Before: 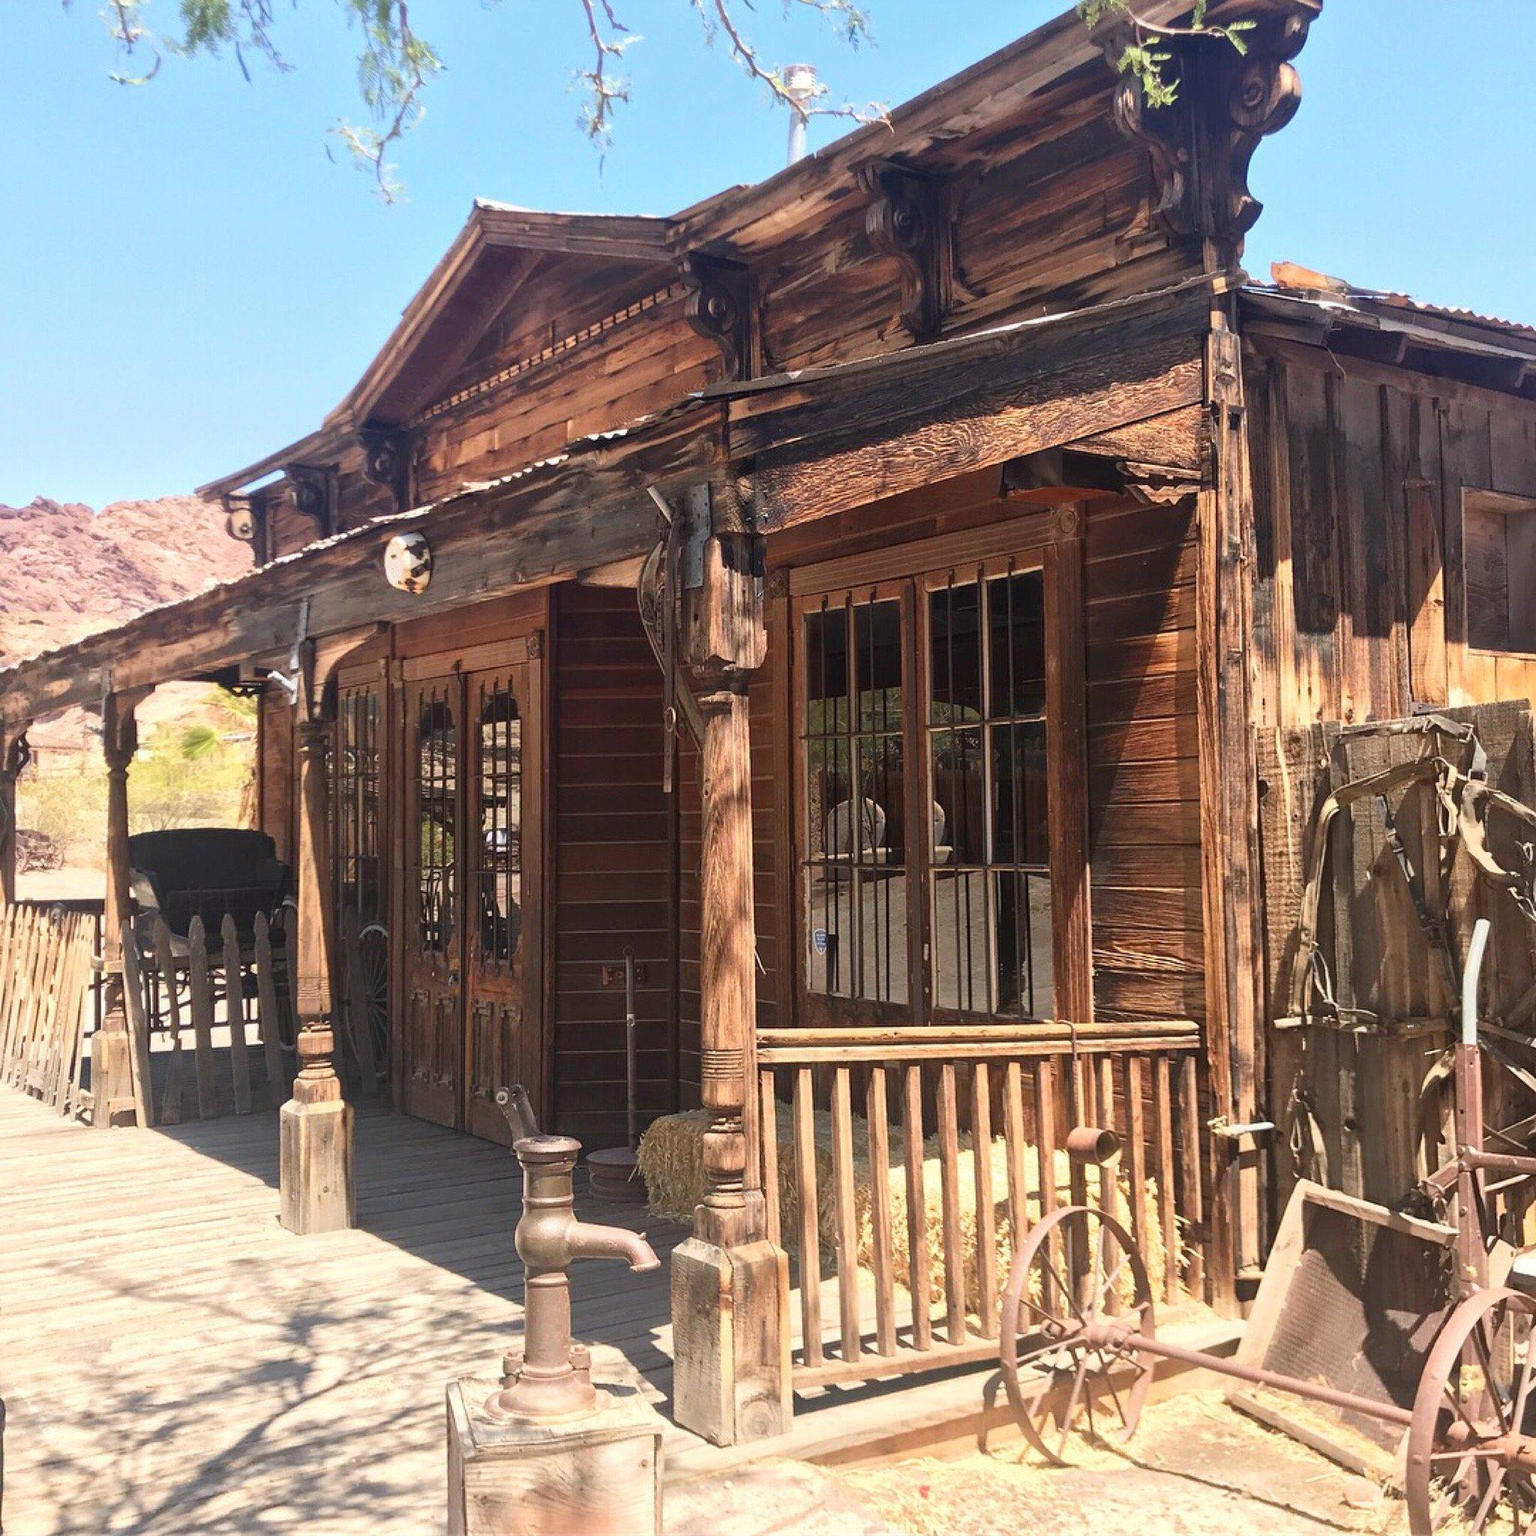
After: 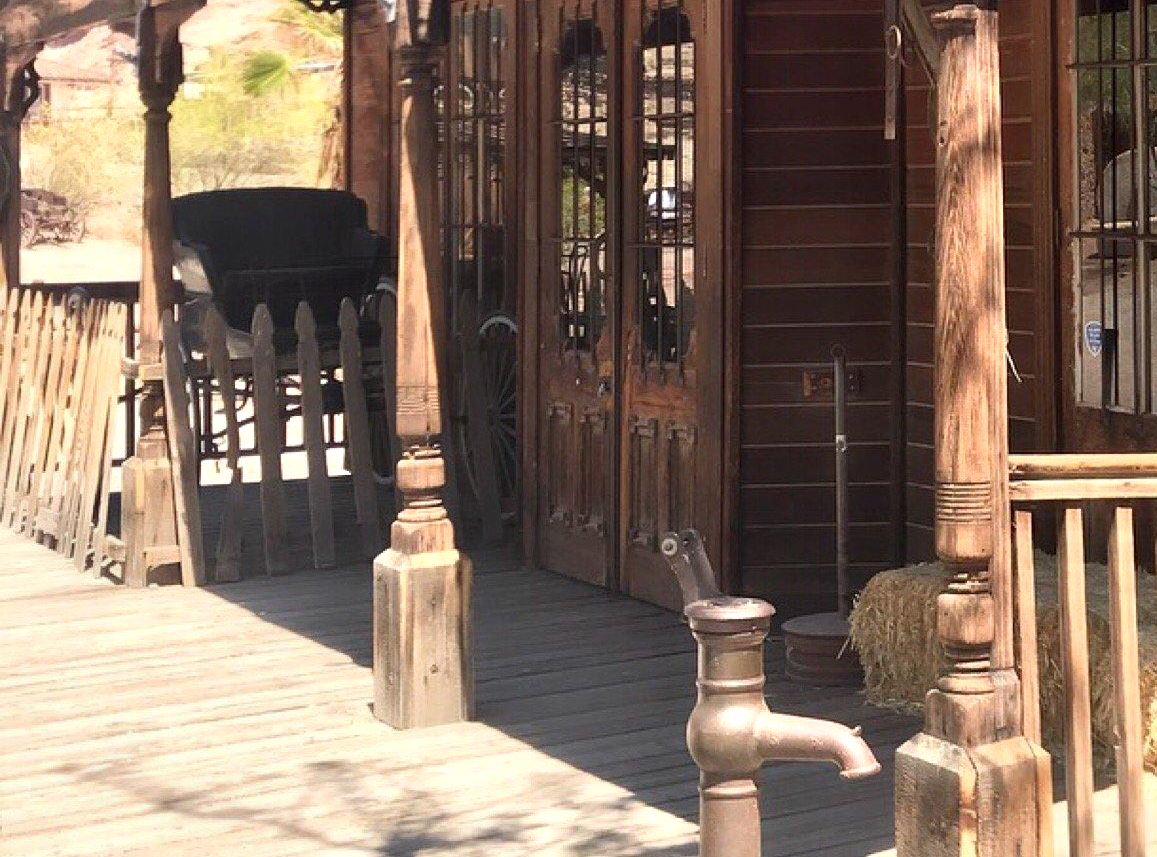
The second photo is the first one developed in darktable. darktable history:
crop: top 44.82%, right 43.465%, bottom 13.312%
contrast equalizer: y [[0.579, 0.58, 0.505, 0.5, 0.5, 0.5], [0.5 ×6], [0.5 ×6], [0 ×6], [0 ×6]]
